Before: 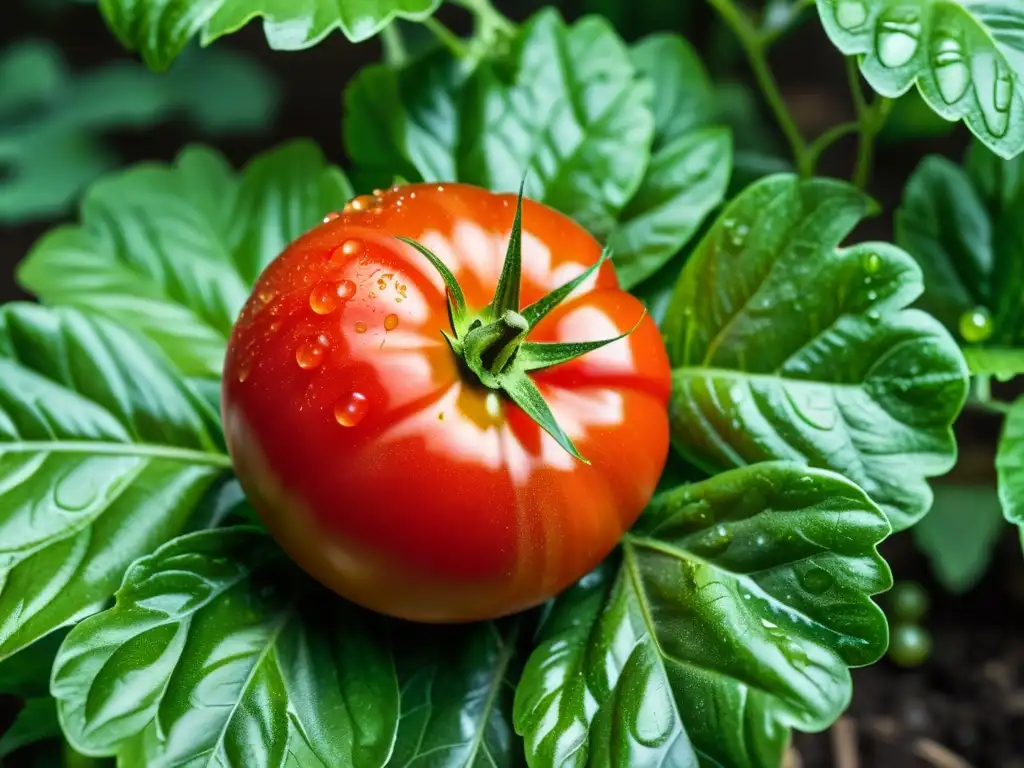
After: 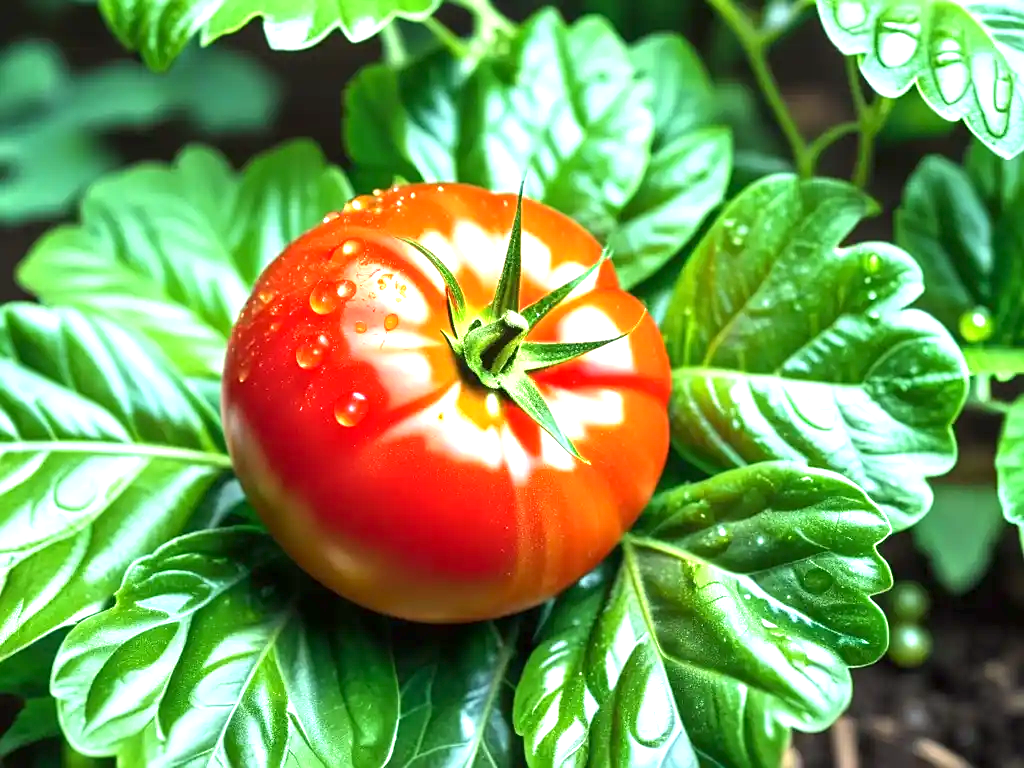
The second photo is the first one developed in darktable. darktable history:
exposure: exposure 1.268 EV, compensate highlight preservation false
sharpen: amount 0.203
